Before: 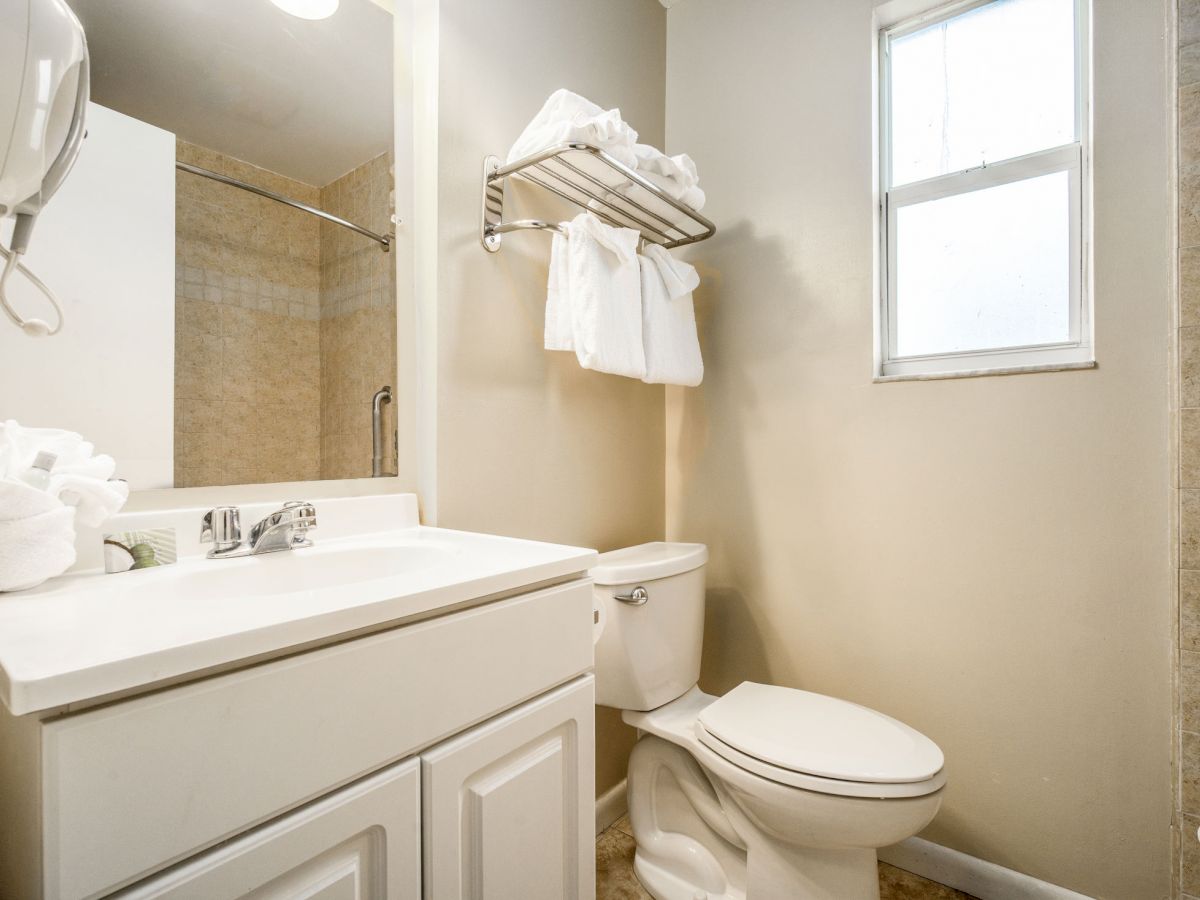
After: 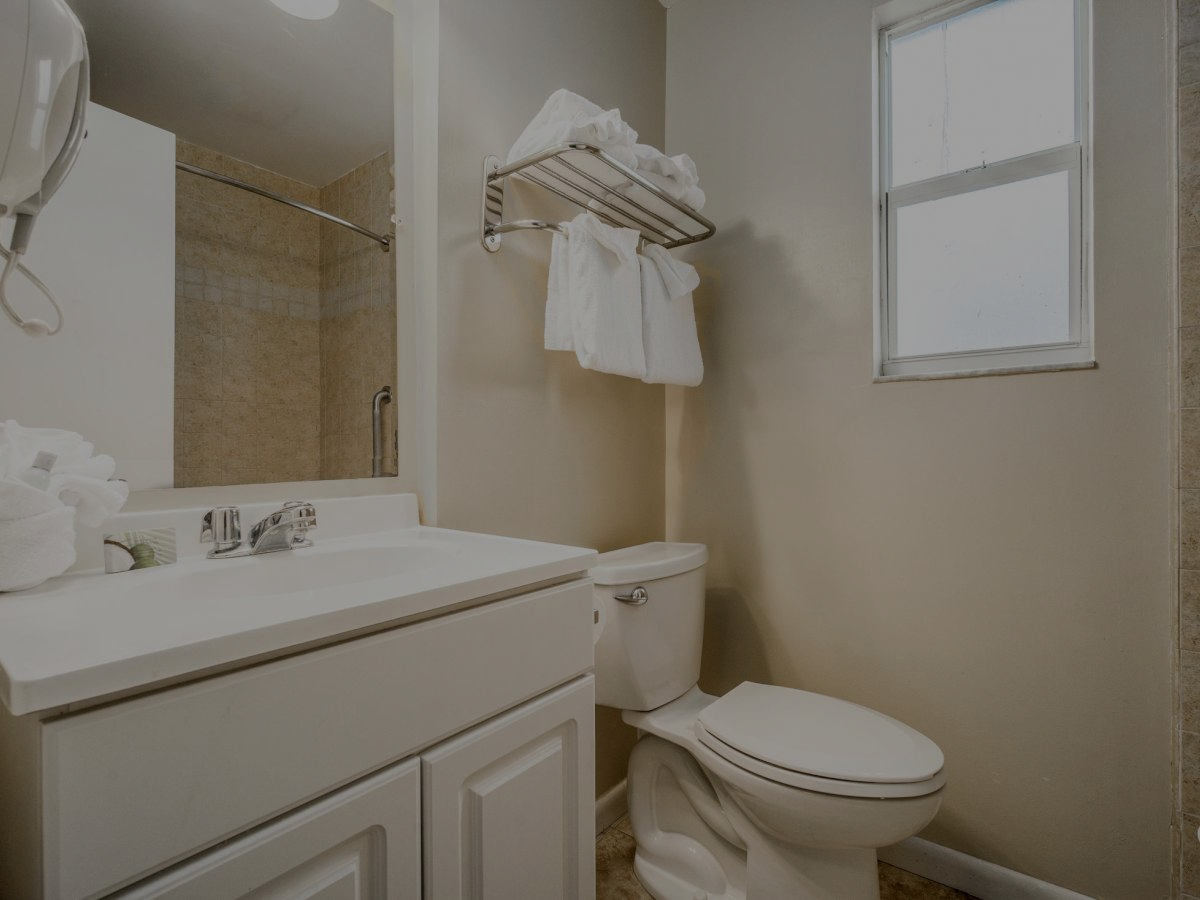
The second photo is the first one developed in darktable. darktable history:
exposure: exposure -1.521 EV, compensate exposure bias true, compensate highlight preservation false
contrast brightness saturation: saturation -0.057
